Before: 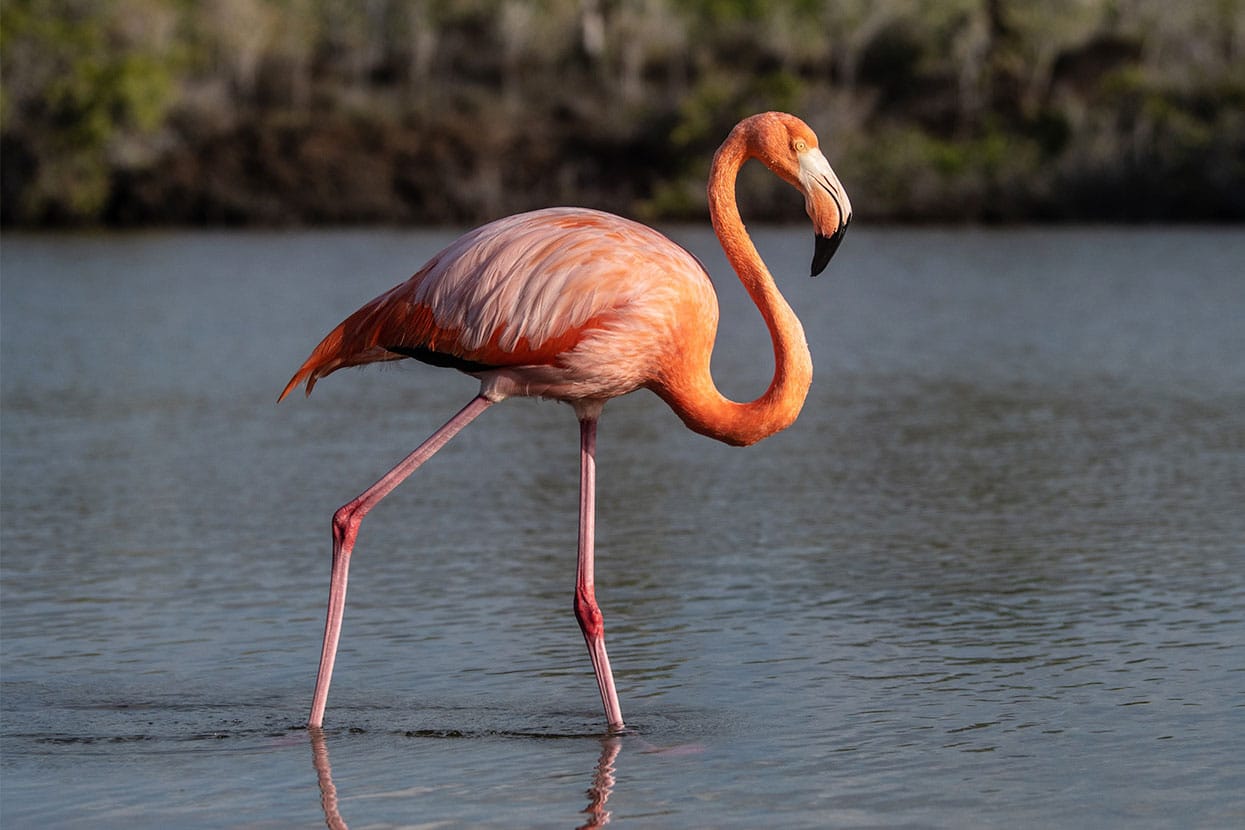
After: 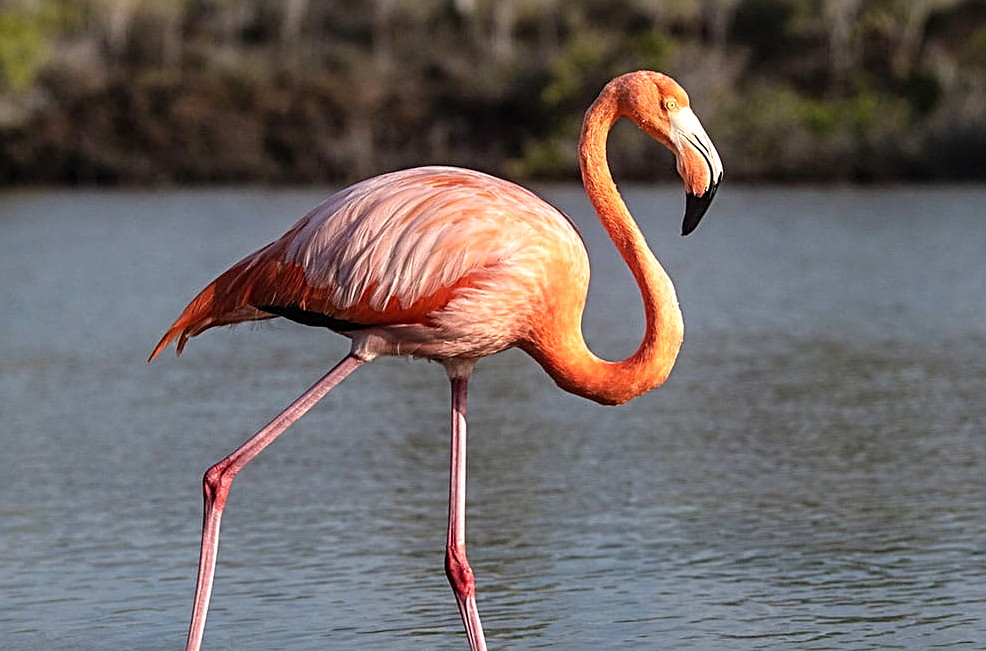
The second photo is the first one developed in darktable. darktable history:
exposure: black level correction 0, exposure 0.5 EV, compensate highlight preservation false
sharpen: radius 3.073
crop and rotate: left 10.428%, top 4.977%, right 10.327%, bottom 16.58%
